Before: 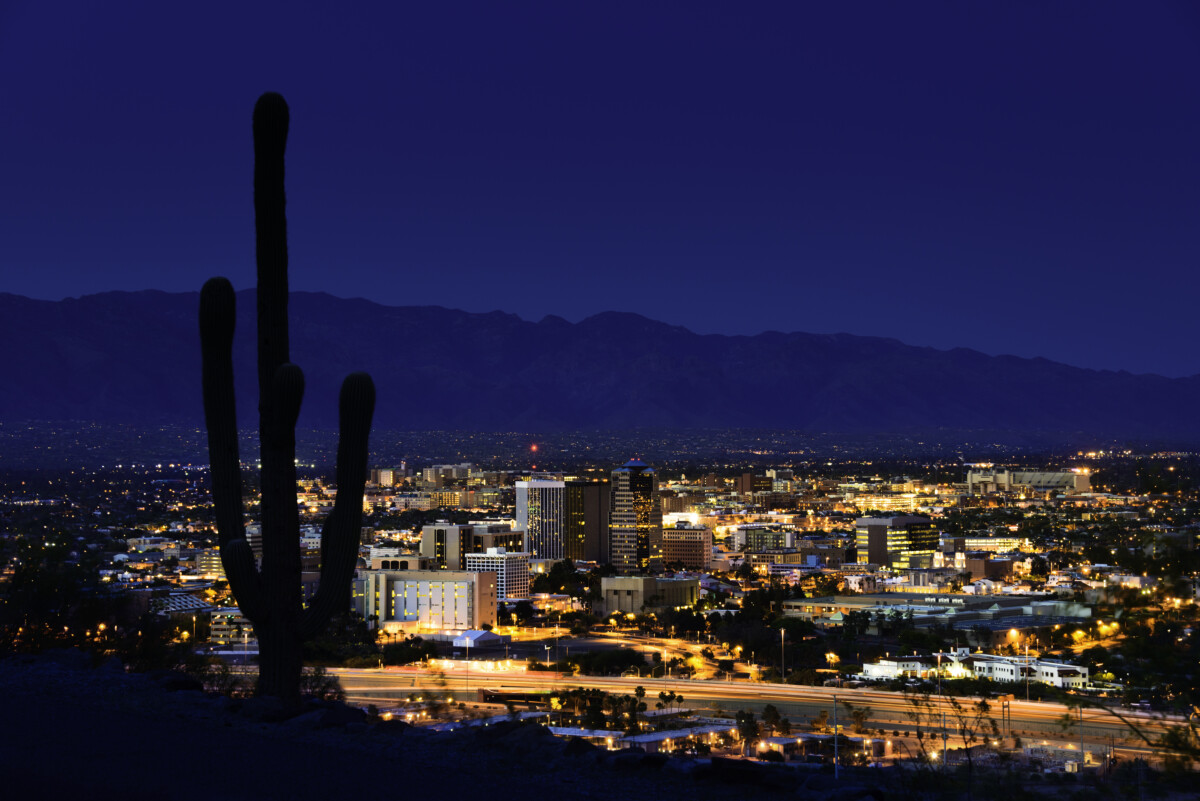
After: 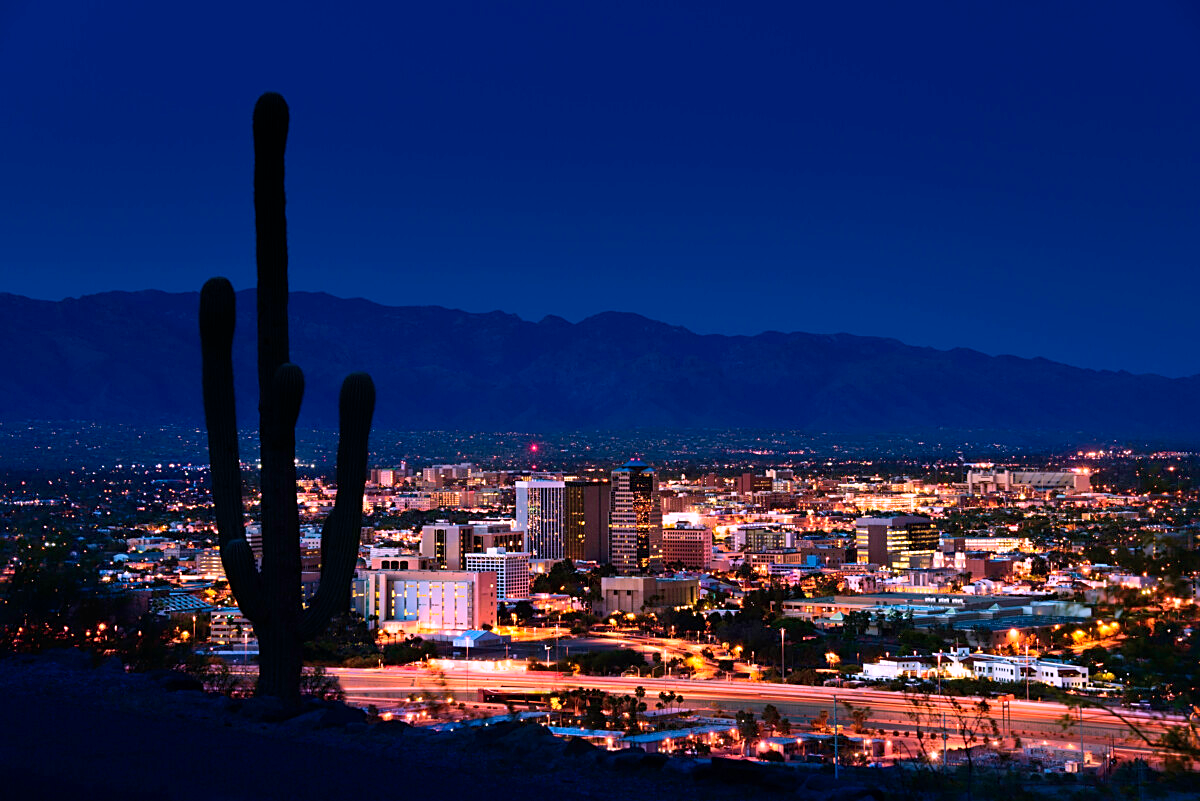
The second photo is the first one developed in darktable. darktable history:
tone equalizer: on, module defaults
color correction: highlights a* 15.03, highlights b* -24.57
sharpen: on, module defaults
velvia: on, module defaults
